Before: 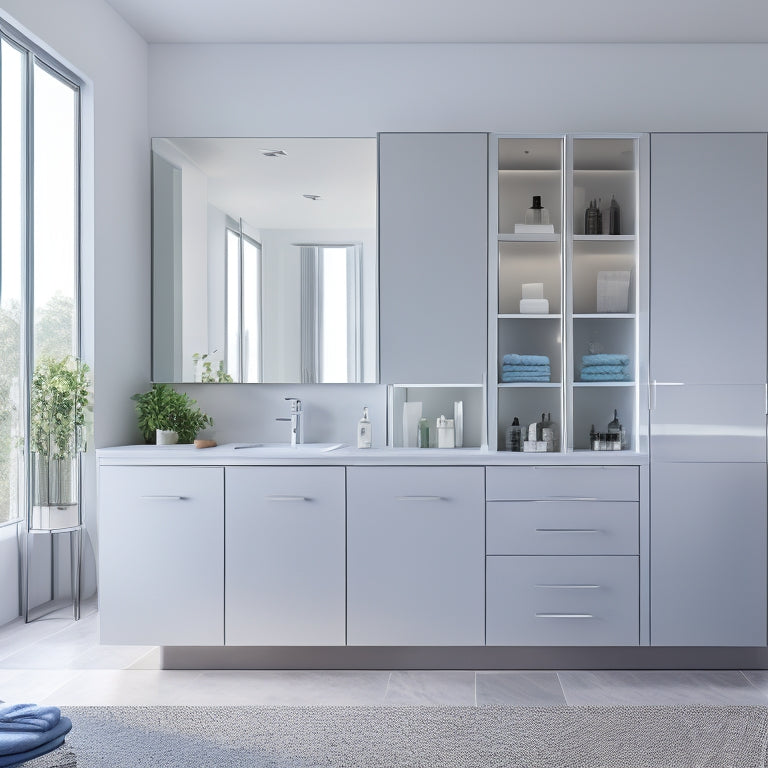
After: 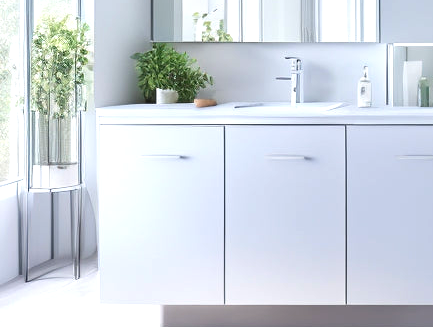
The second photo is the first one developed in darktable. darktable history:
contrast brightness saturation: contrast 0.04, saturation 0.154
exposure: exposure 0.602 EV, compensate highlight preservation false
crop: top 44.413%, right 43.526%, bottom 12.991%
